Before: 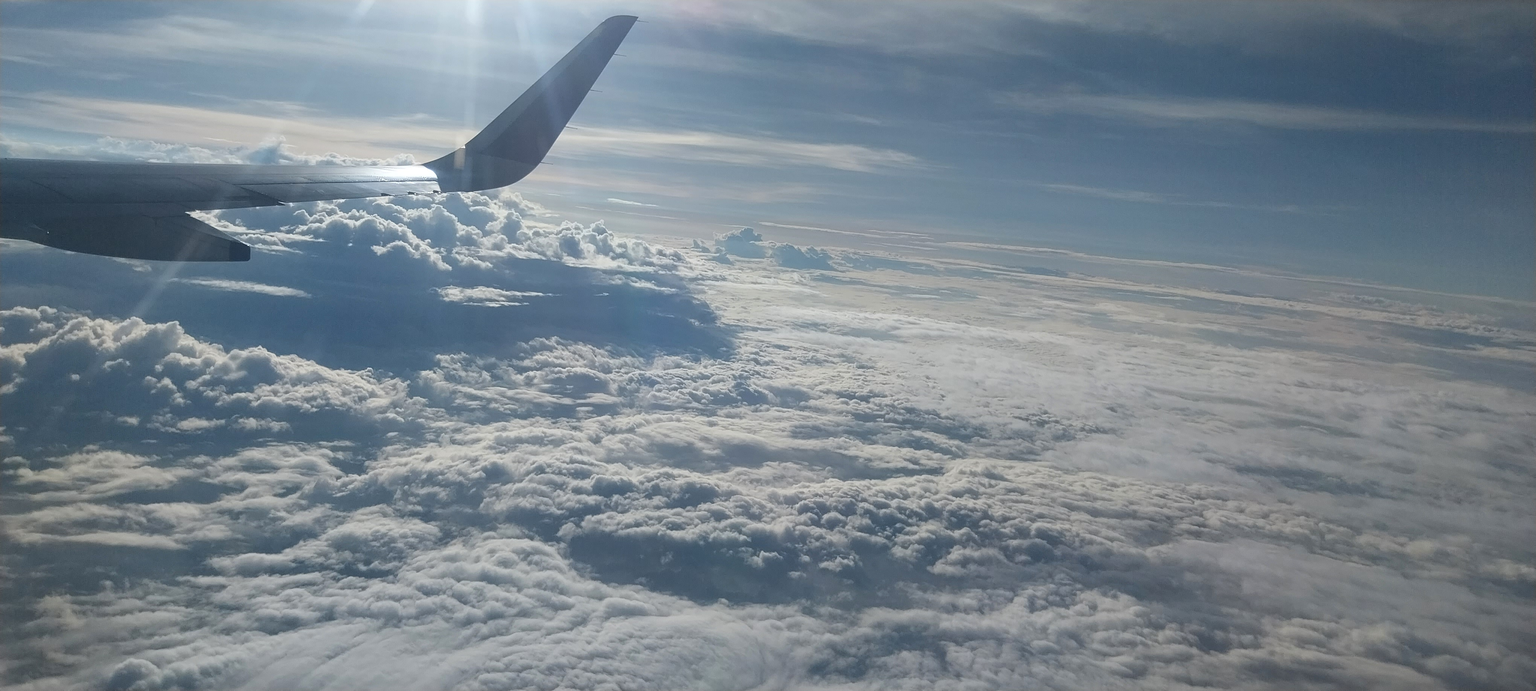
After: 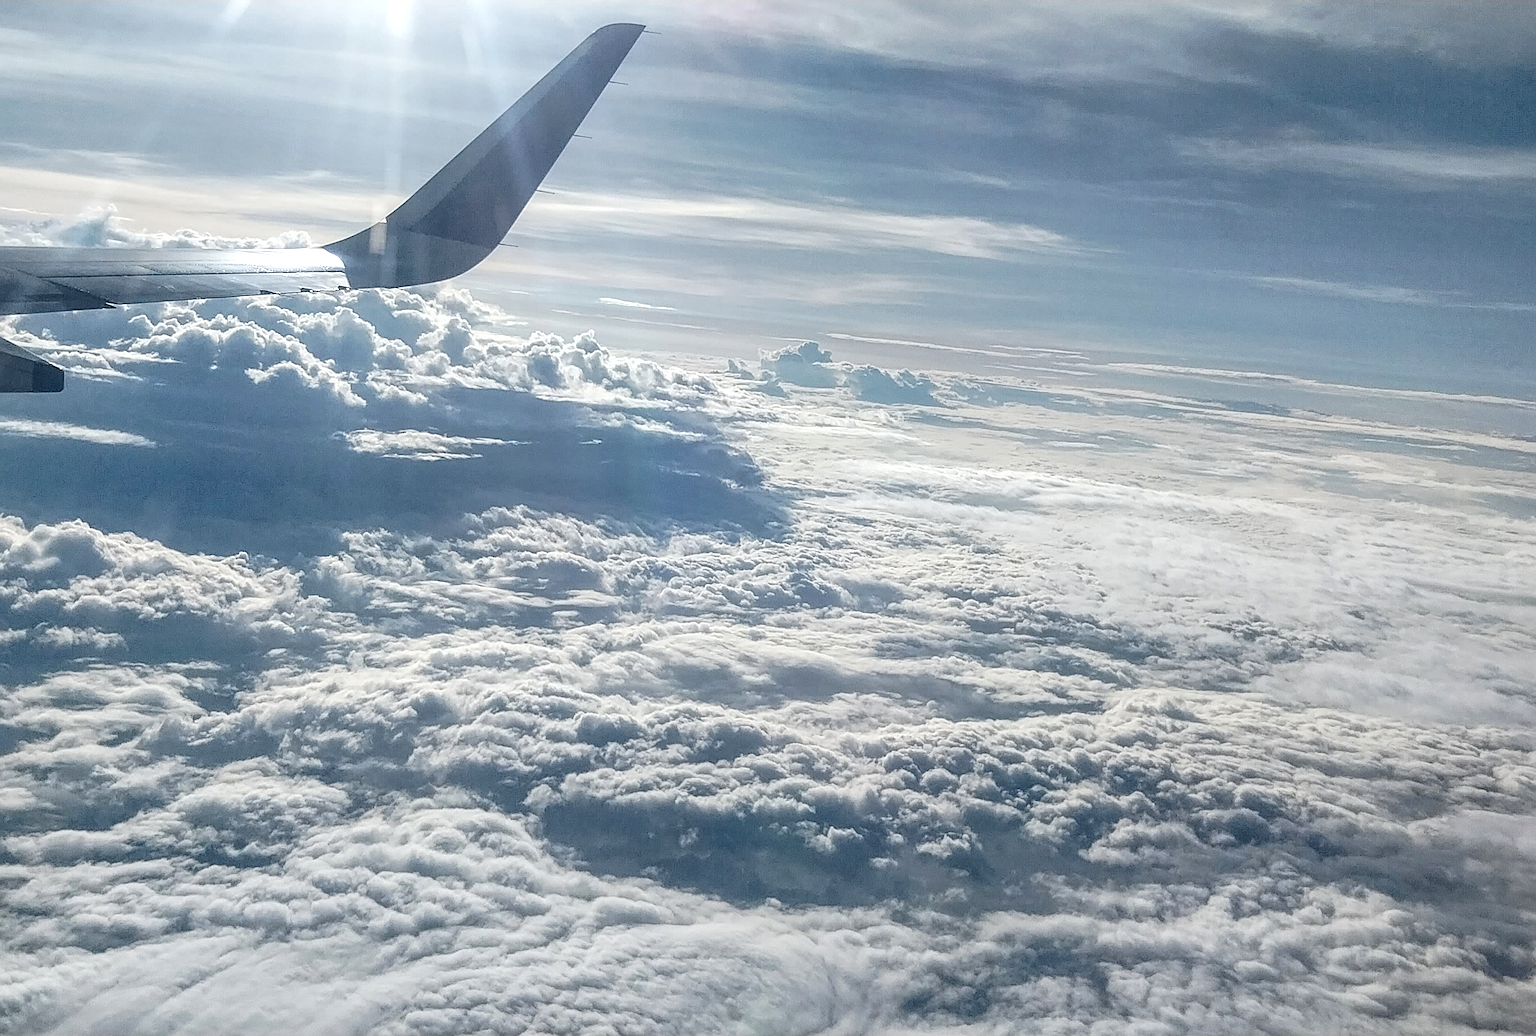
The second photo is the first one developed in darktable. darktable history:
sharpen: on, module defaults
crop and rotate: left 13.537%, right 19.796%
local contrast: highlights 100%, shadows 100%, detail 200%, midtone range 0.2
tone curve: curves: ch0 [(0, 0) (0.003, 0.019) (0.011, 0.022) (0.025, 0.025) (0.044, 0.04) (0.069, 0.069) (0.1, 0.108) (0.136, 0.152) (0.177, 0.199) (0.224, 0.26) (0.277, 0.321) (0.335, 0.392) (0.399, 0.472) (0.468, 0.547) (0.543, 0.624) (0.623, 0.713) (0.709, 0.786) (0.801, 0.865) (0.898, 0.939) (1, 1)], preserve colors none
contrast brightness saturation: contrast 0.1, brightness 0.02, saturation 0.02
